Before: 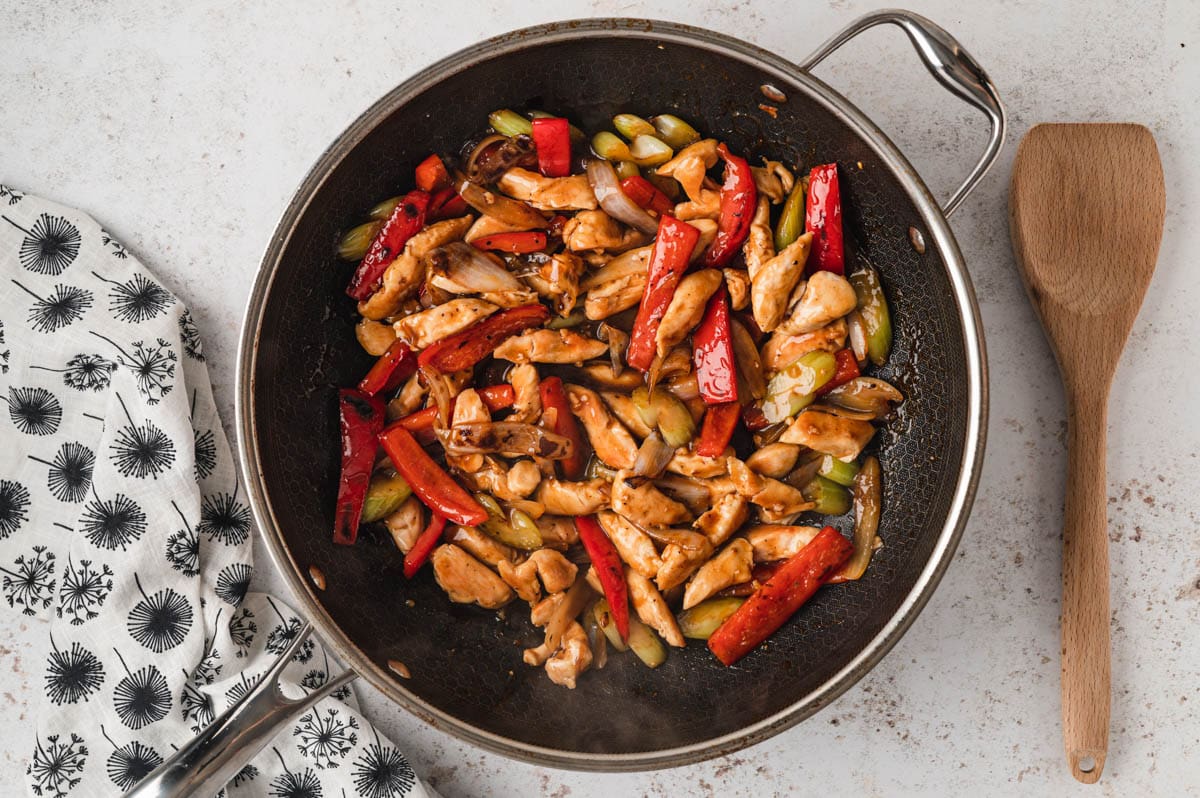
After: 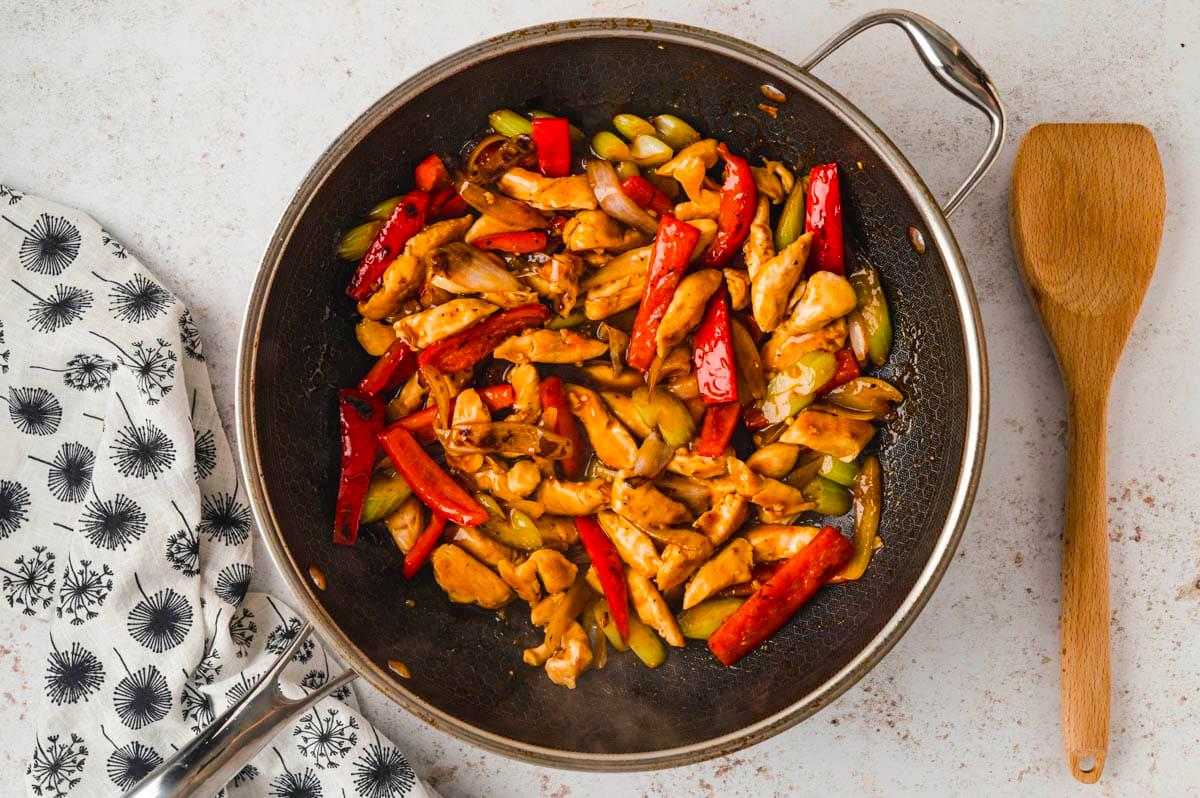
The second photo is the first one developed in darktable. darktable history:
color correction: highlights b* -0.028
color balance rgb: linear chroma grading › shadows 9.558%, linear chroma grading › highlights 9.207%, linear chroma grading › global chroma 14.719%, linear chroma grading › mid-tones 14.778%, perceptual saturation grading › global saturation 19.619%, perceptual brilliance grading › mid-tones 9.314%, perceptual brilliance grading › shadows 14.383%
